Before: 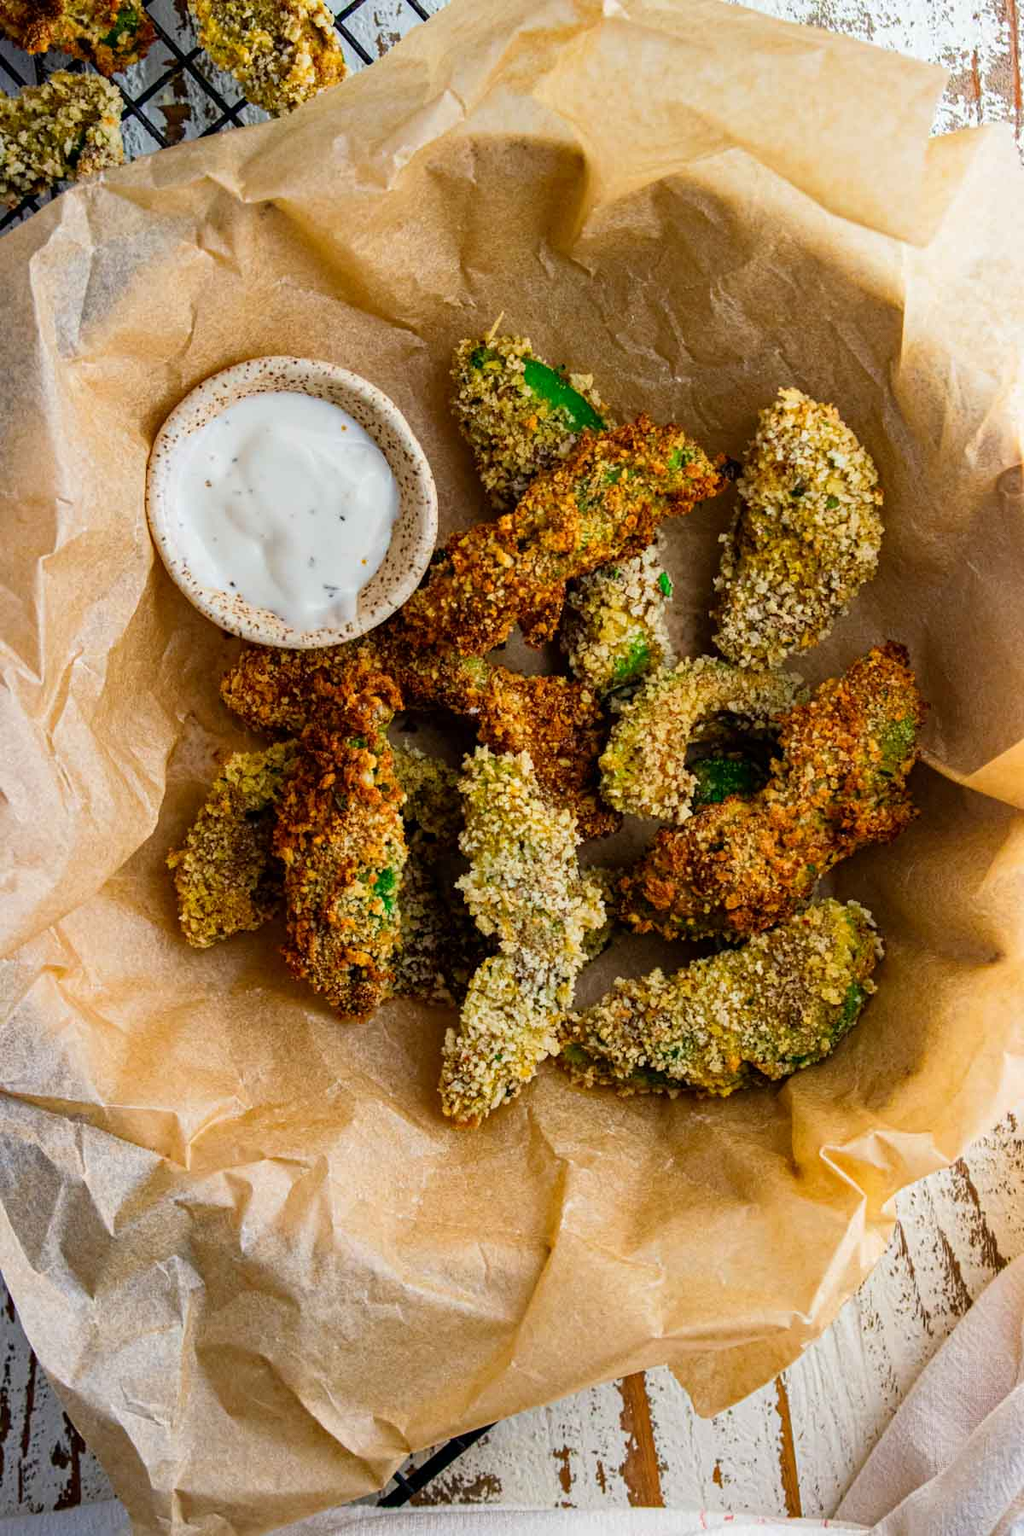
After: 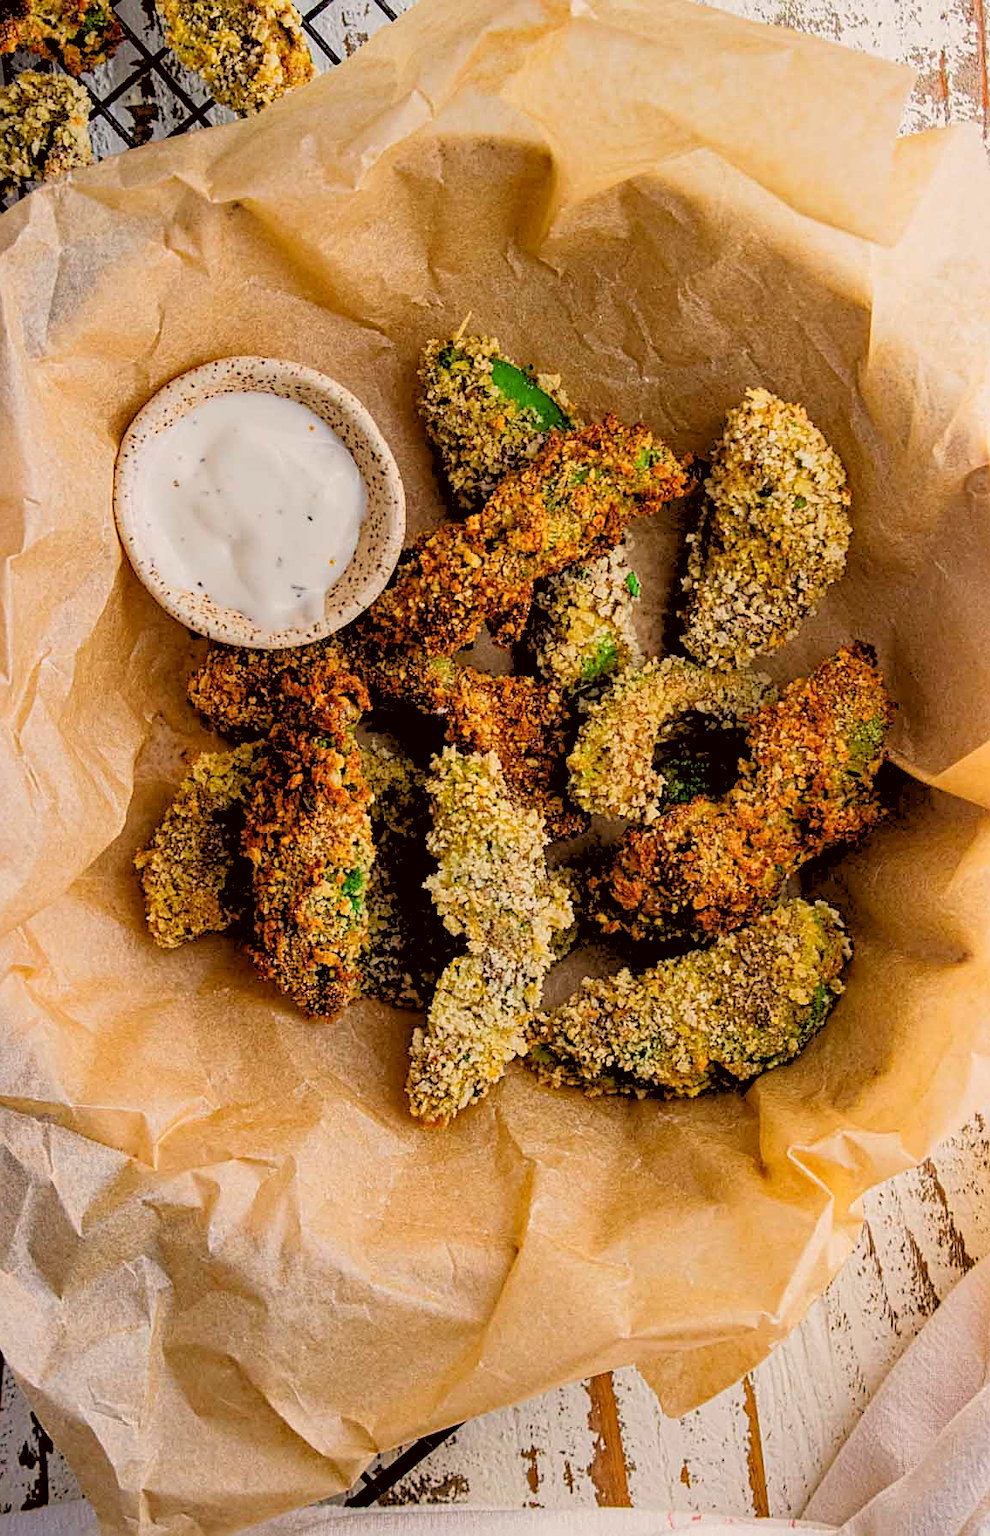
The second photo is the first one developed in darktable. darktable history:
crop and rotate: left 3.238%
sharpen: on, module defaults
color correction: highlights a* 6.27, highlights b* 8.19, shadows a* 5.94, shadows b* 7.23, saturation 0.9
rgb levels: preserve colors sum RGB, levels [[0.038, 0.433, 0.934], [0, 0.5, 1], [0, 0.5, 1]]
